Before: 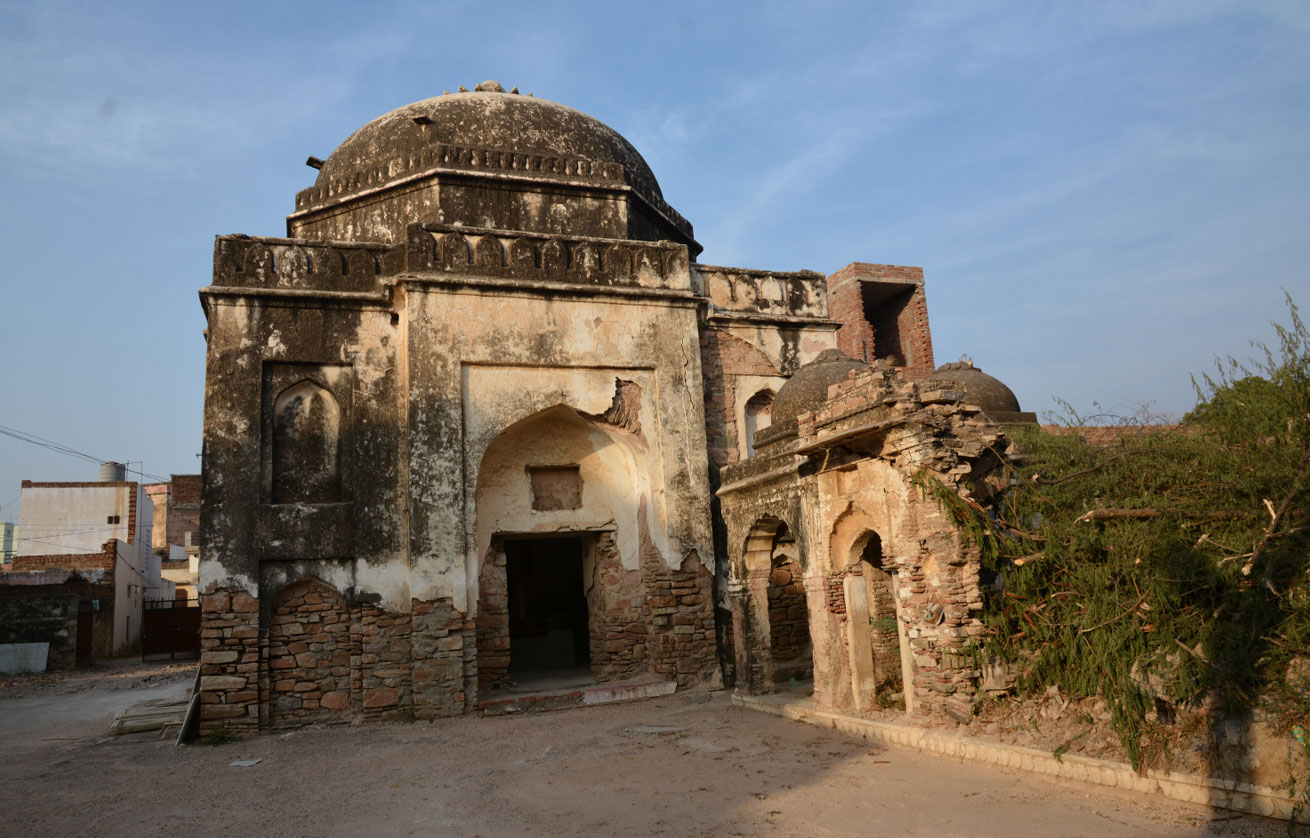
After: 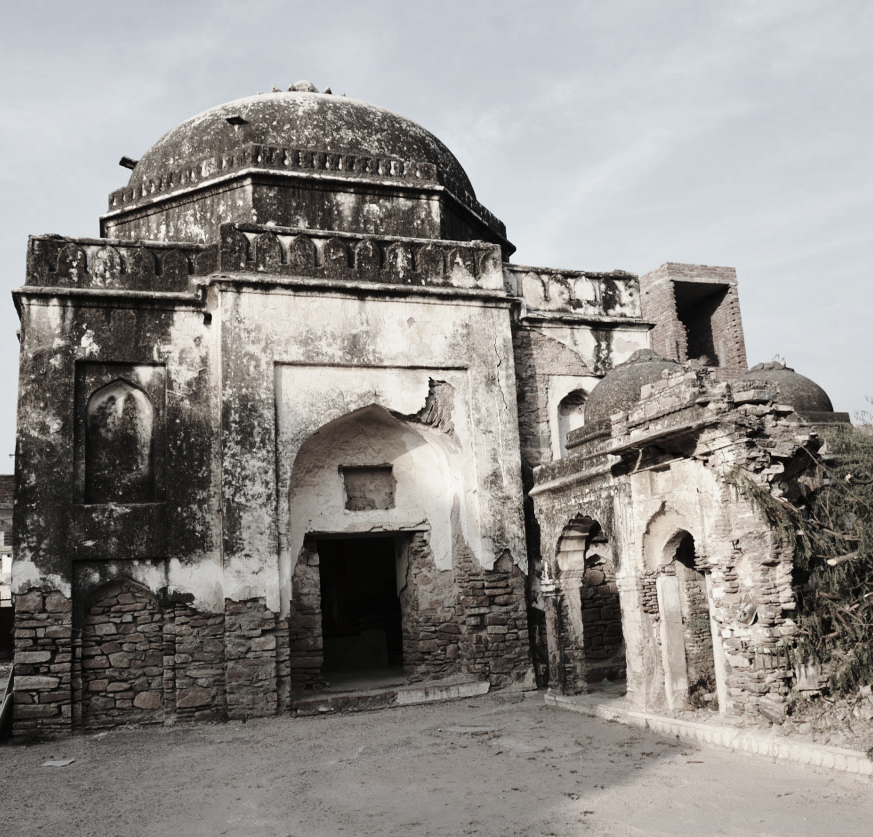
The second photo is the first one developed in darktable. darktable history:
base curve: curves: ch0 [(0, 0) (0.028, 0.03) (0.121, 0.232) (0.46, 0.748) (0.859, 0.968) (1, 1)], preserve colors none
crop and rotate: left 14.385%, right 18.948%
color correction: saturation 0.2
